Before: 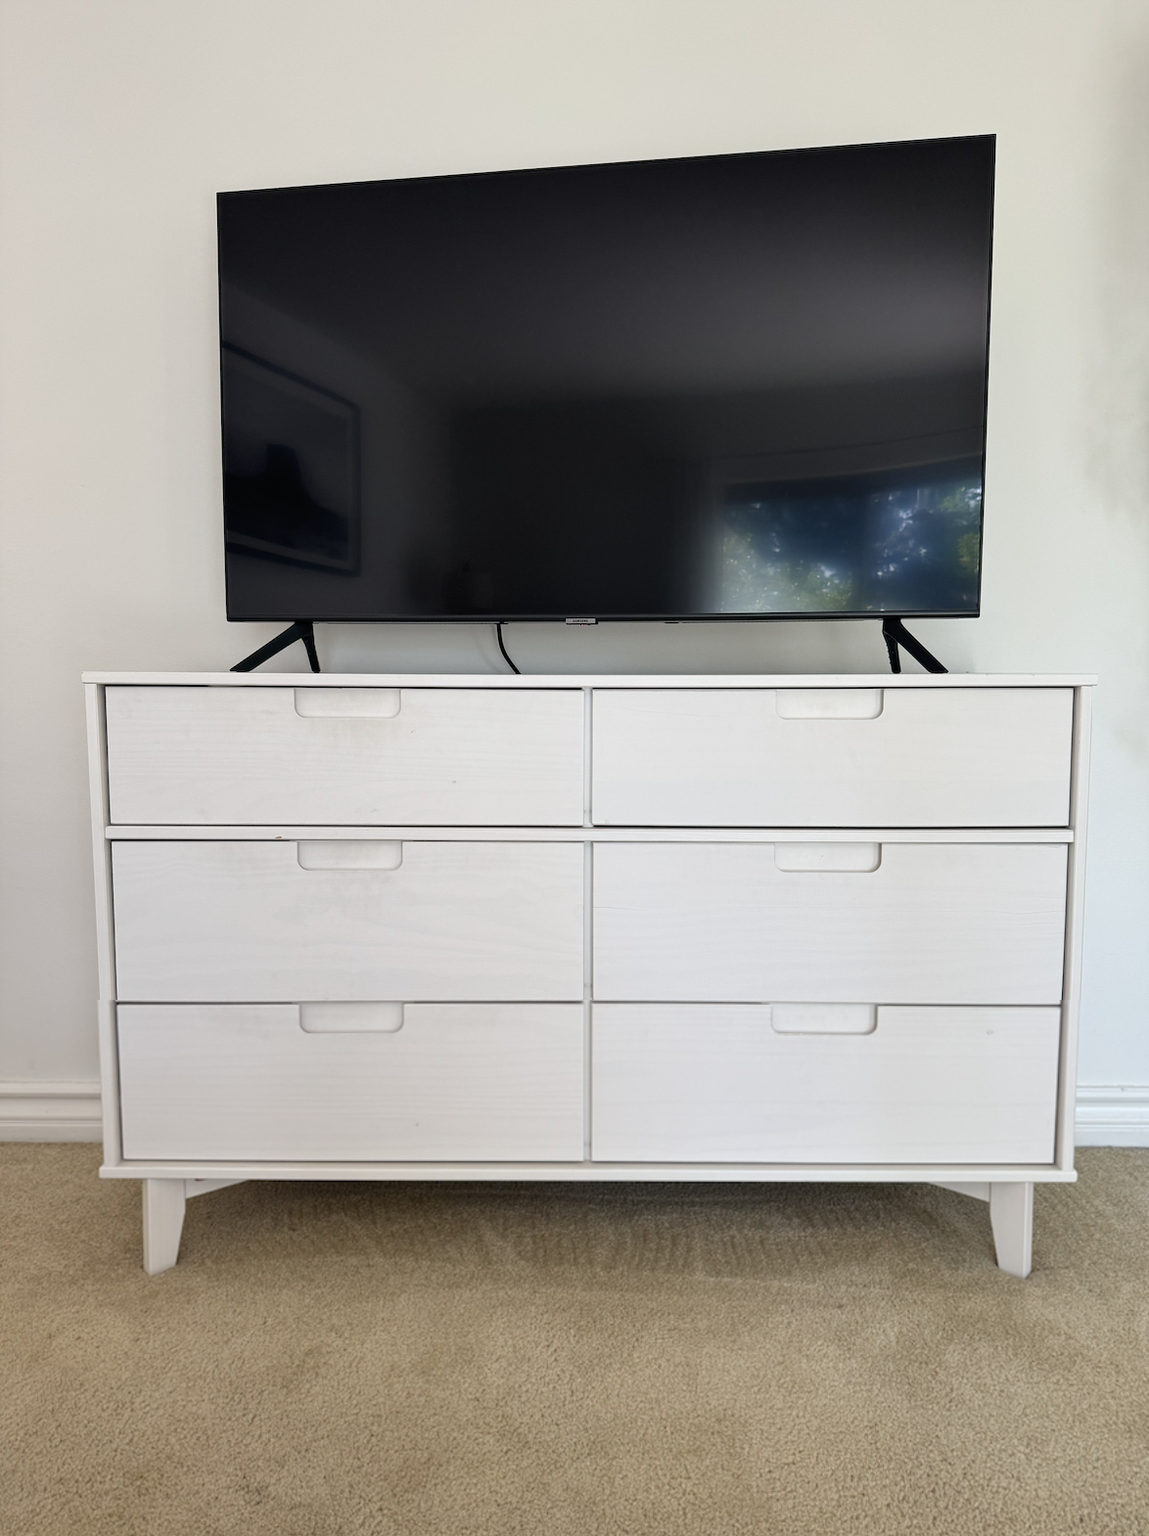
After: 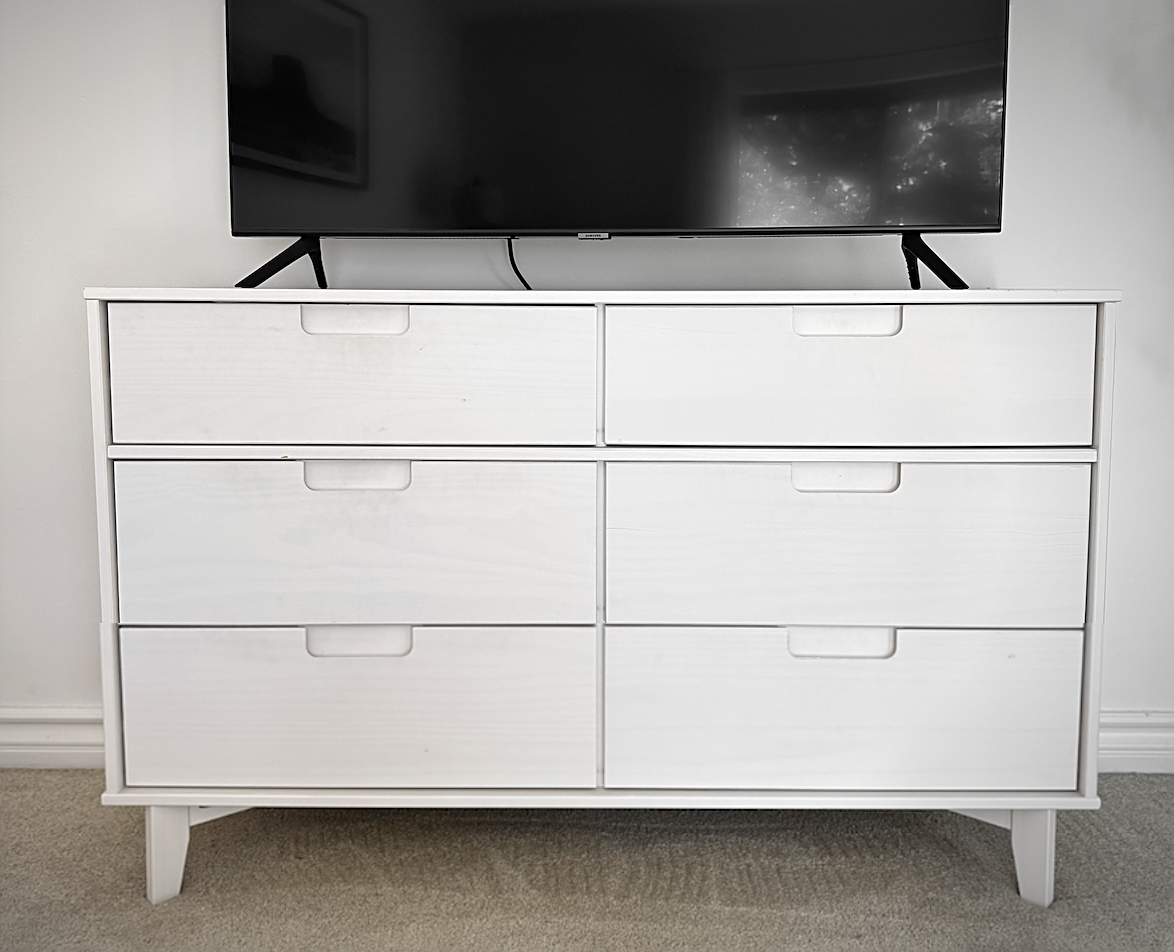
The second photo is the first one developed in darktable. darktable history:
exposure: exposure 0.174 EV, compensate highlight preservation false
color zones: curves: ch0 [(0, 0.447) (0.184, 0.543) (0.323, 0.476) (0.429, 0.445) (0.571, 0.443) (0.714, 0.451) (0.857, 0.452) (1, 0.447)]; ch1 [(0, 0.464) (0.176, 0.46) (0.287, 0.177) (0.429, 0.002) (0.571, 0) (0.714, 0) (0.857, 0) (1, 0.464)]
sharpen: on, module defaults
vignetting: fall-off start 86.53%, center (-0.149, 0.018), automatic ratio true
crop and rotate: top 25.423%, bottom 13.937%
